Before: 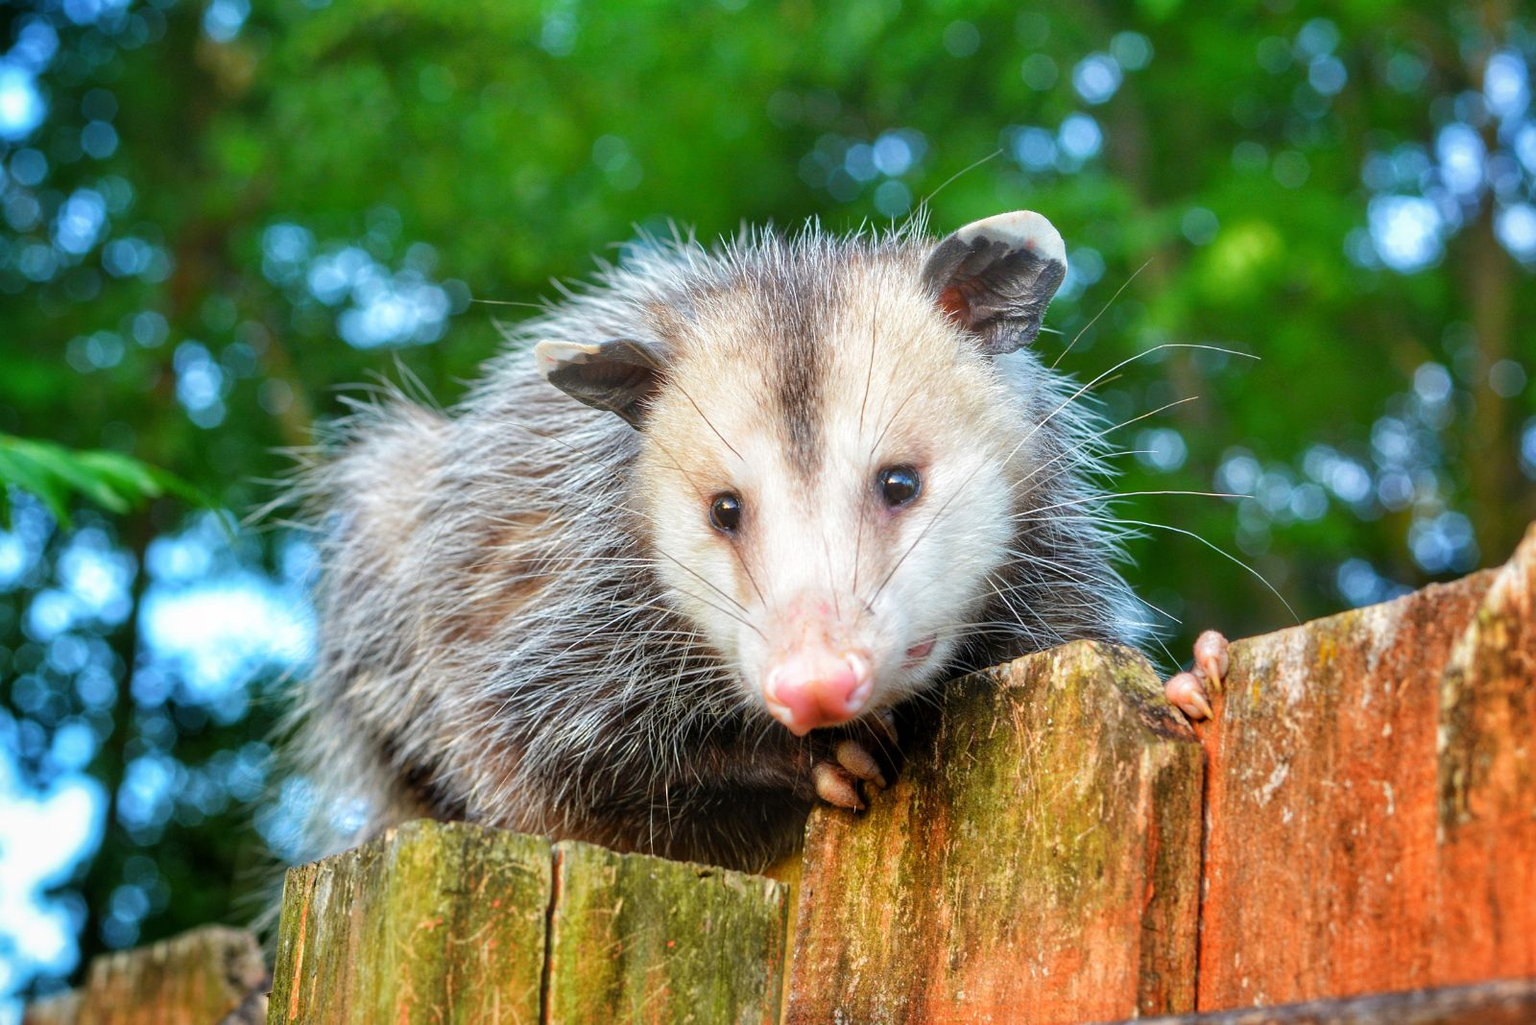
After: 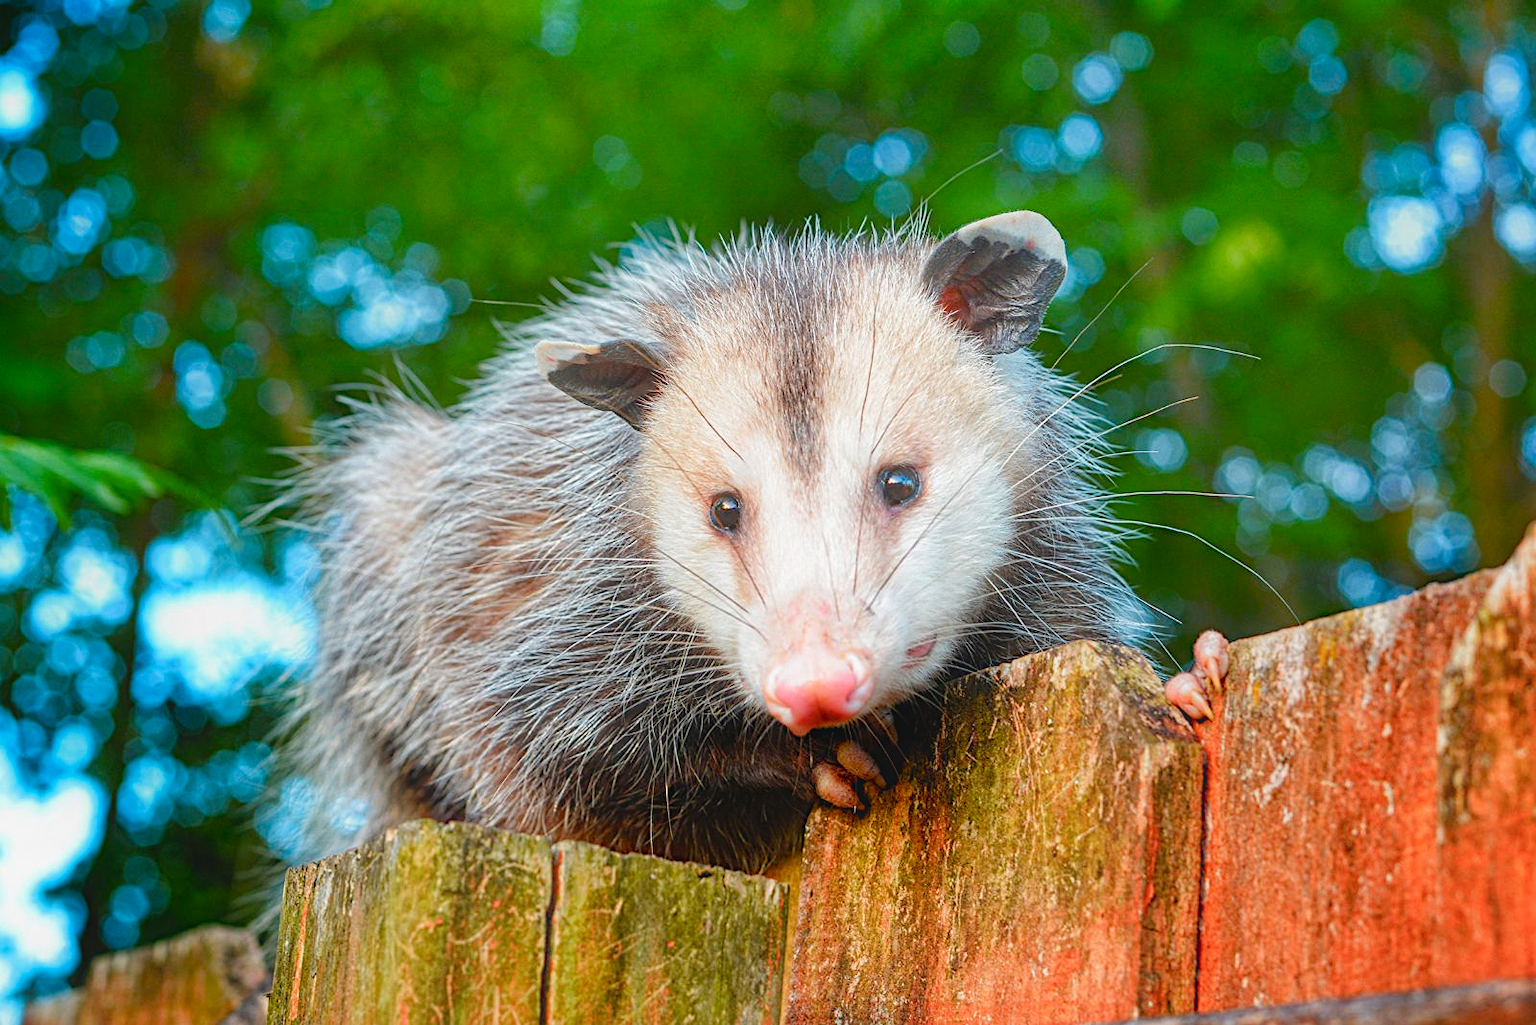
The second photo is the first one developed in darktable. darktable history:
color balance rgb "basic colorfulness: standard": perceptual saturation grading › global saturation 20%, perceptual saturation grading › highlights -25%, perceptual saturation grading › shadows 25%
color balance rgb "medium contrast": perceptual brilliance grading › highlights 20%, perceptual brilliance grading › mid-tones 10%, perceptual brilliance grading › shadows -20%
rgb primaries "nice": tint hue -2.48°, red hue -0.024, green purity 1.08, blue hue -0.112, blue purity 1.17
contrast equalizer "soft": y [[0.439, 0.44, 0.442, 0.457, 0.493, 0.498], [0.5 ×6], [0.5 ×6], [0 ×6], [0 ×6]]
diffuse or sharpen "diffusion": radius span 77, 1st order speed 50%, 2nd order speed 50%, 3rd order speed 50%, 4th order speed 50% | blend: blend mode normal, opacity 25%; mask: uniform (no mask)
diffuse or sharpen "sharpen demosaicing: AA filter": edge sensitivity 1, 1st order anisotropy 100%, 2nd order anisotropy 100%, 3rd order anisotropy 100%, 4th order anisotropy 100%, 1st order speed -25%, 2nd order speed -25%, 3rd order speed -25%, 4th order speed -25%
haze removal: strength -0.1, adaptive false
